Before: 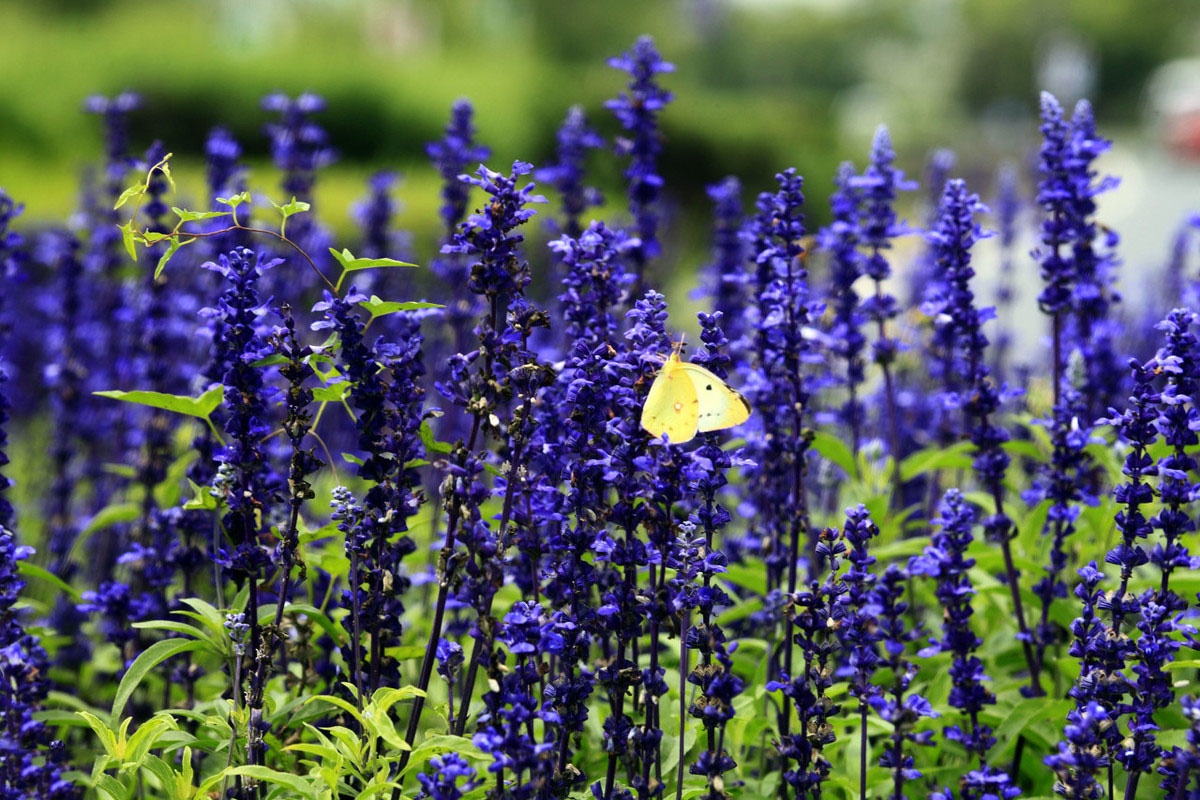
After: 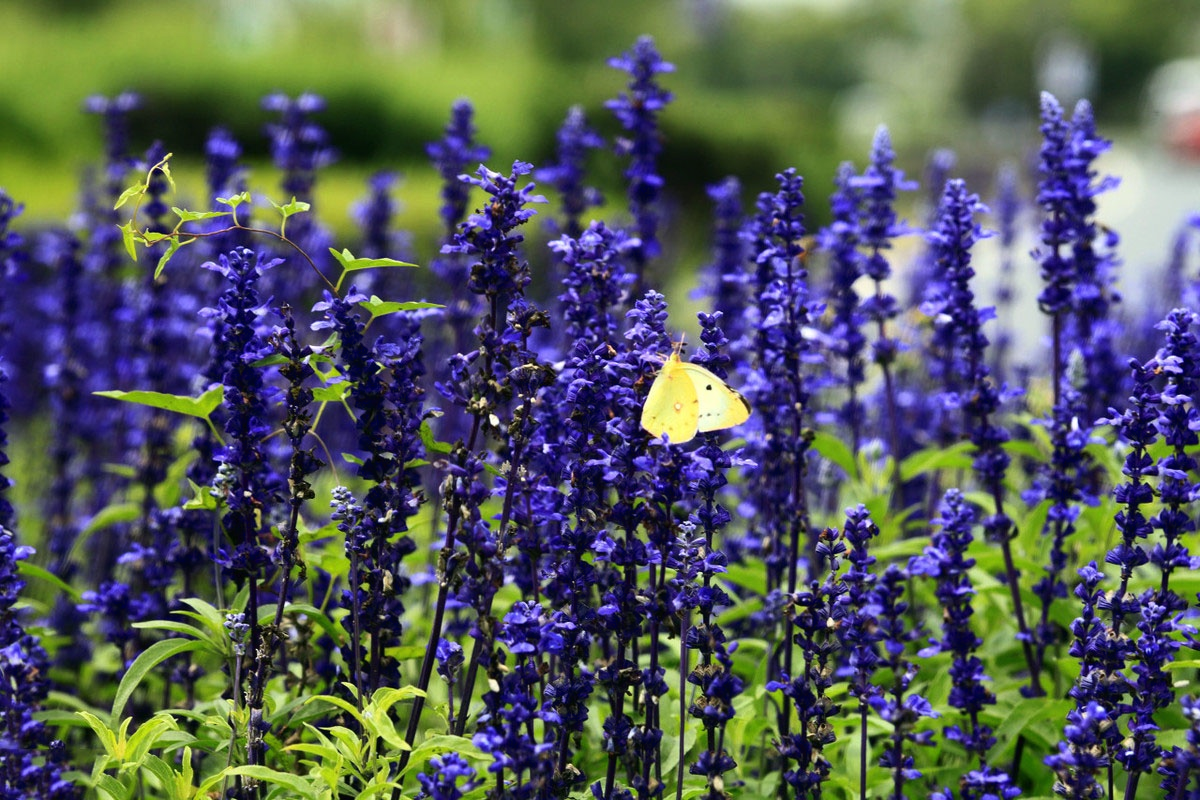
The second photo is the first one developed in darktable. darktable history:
tone curve: curves: ch0 [(0, 0) (0.003, 0.014) (0.011, 0.019) (0.025, 0.029) (0.044, 0.047) (0.069, 0.071) (0.1, 0.101) (0.136, 0.131) (0.177, 0.166) (0.224, 0.212) (0.277, 0.263) (0.335, 0.32) (0.399, 0.387) (0.468, 0.459) (0.543, 0.541) (0.623, 0.626) (0.709, 0.717) (0.801, 0.813) (0.898, 0.909) (1, 1)], color space Lab, linked channels, preserve colors none
